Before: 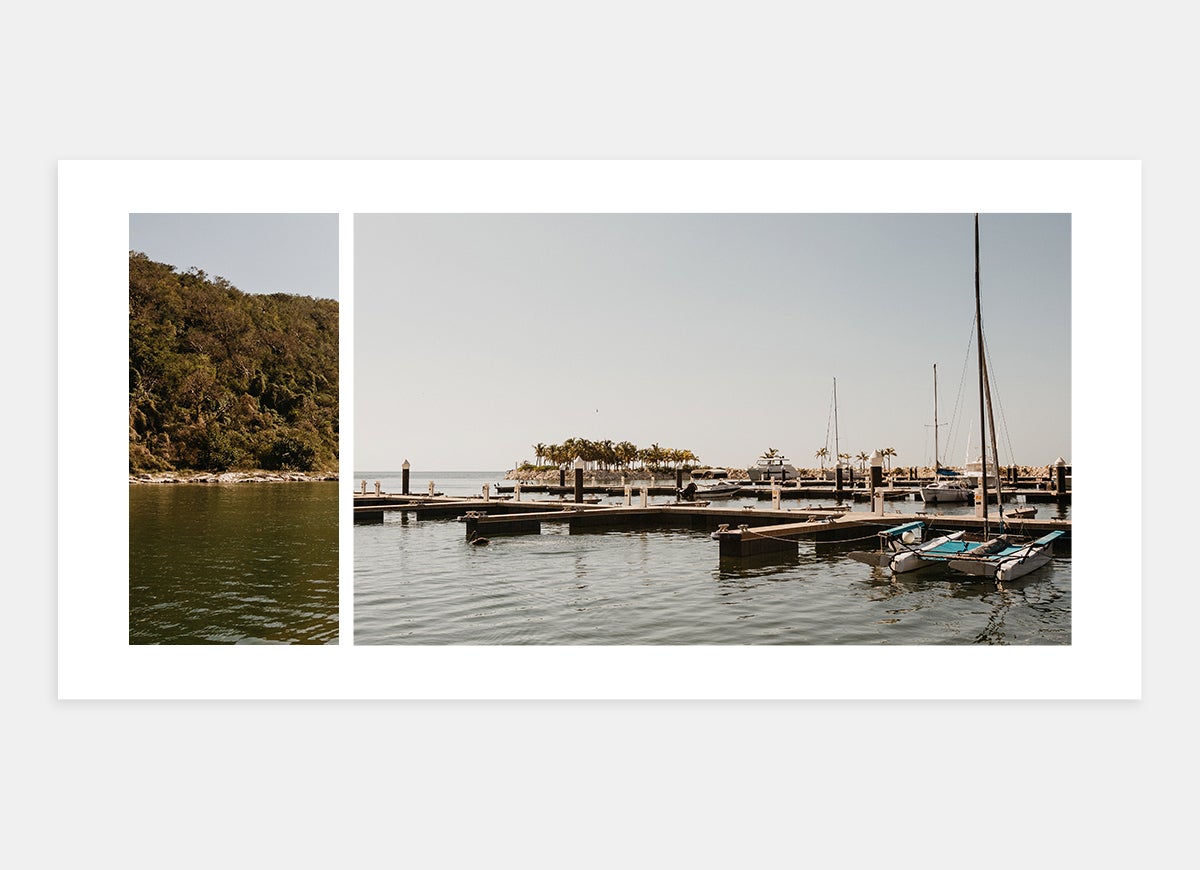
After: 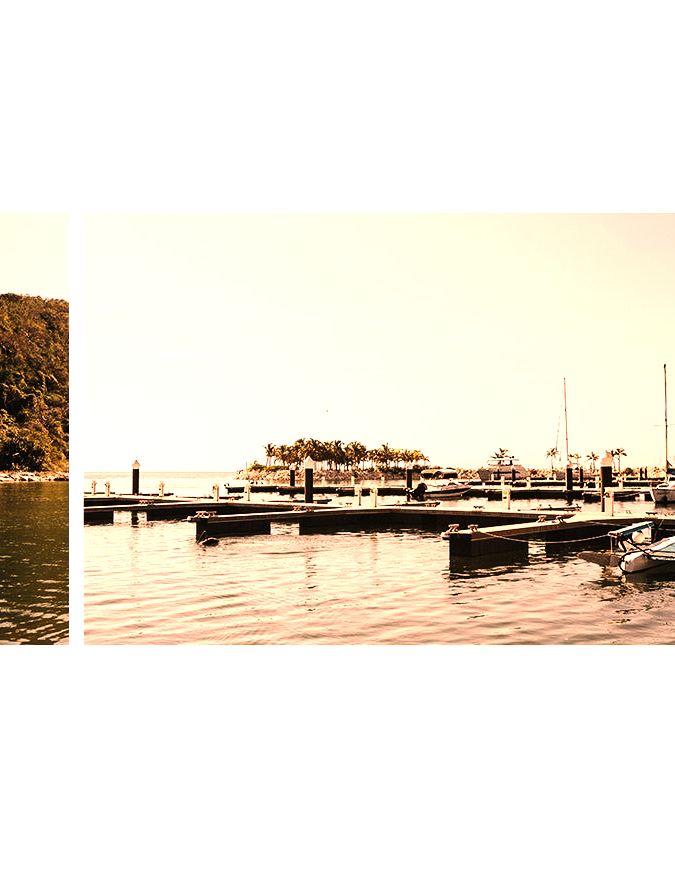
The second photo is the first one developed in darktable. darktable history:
color correction: highlights a* 40, highlights b* 40, saturation 0.69
crop and rotate: left 22.516%, right 21.234%
exposure: black level correction 0, exposure 1.2 EV, compensate exposure bias true, compensate highlight preservation false
tone curve: curves: ch0 [(0, 0) (0.003, 0.006) (0.011, 0.007) (0.025, 0.01) (0.044, 0.015) (0.069, 0.023) (0.1, 0.031) (0.136, 0.045) (0.177, 0.066) (0.224, 0.098) (0.277, 0.139) (0.335, 0.194) (0.399, 0.254) (0.468, 0.346) (0.543, 0.45) (0.623, 0.56) (0.709, 0.667) (0.801, 0.78) (0.898, 0.891) (1, 1)], preserve colors none
